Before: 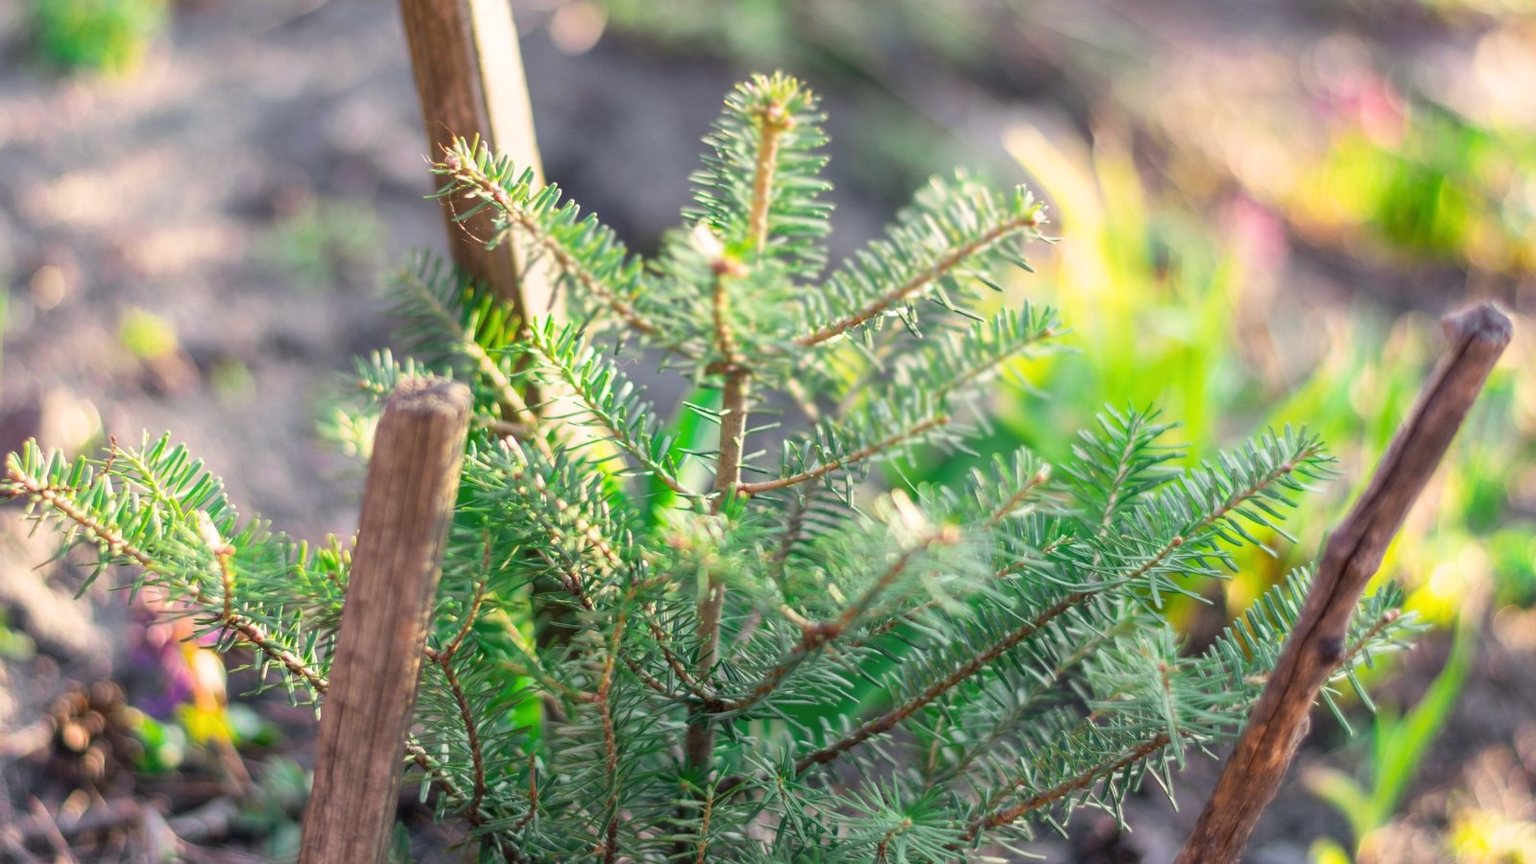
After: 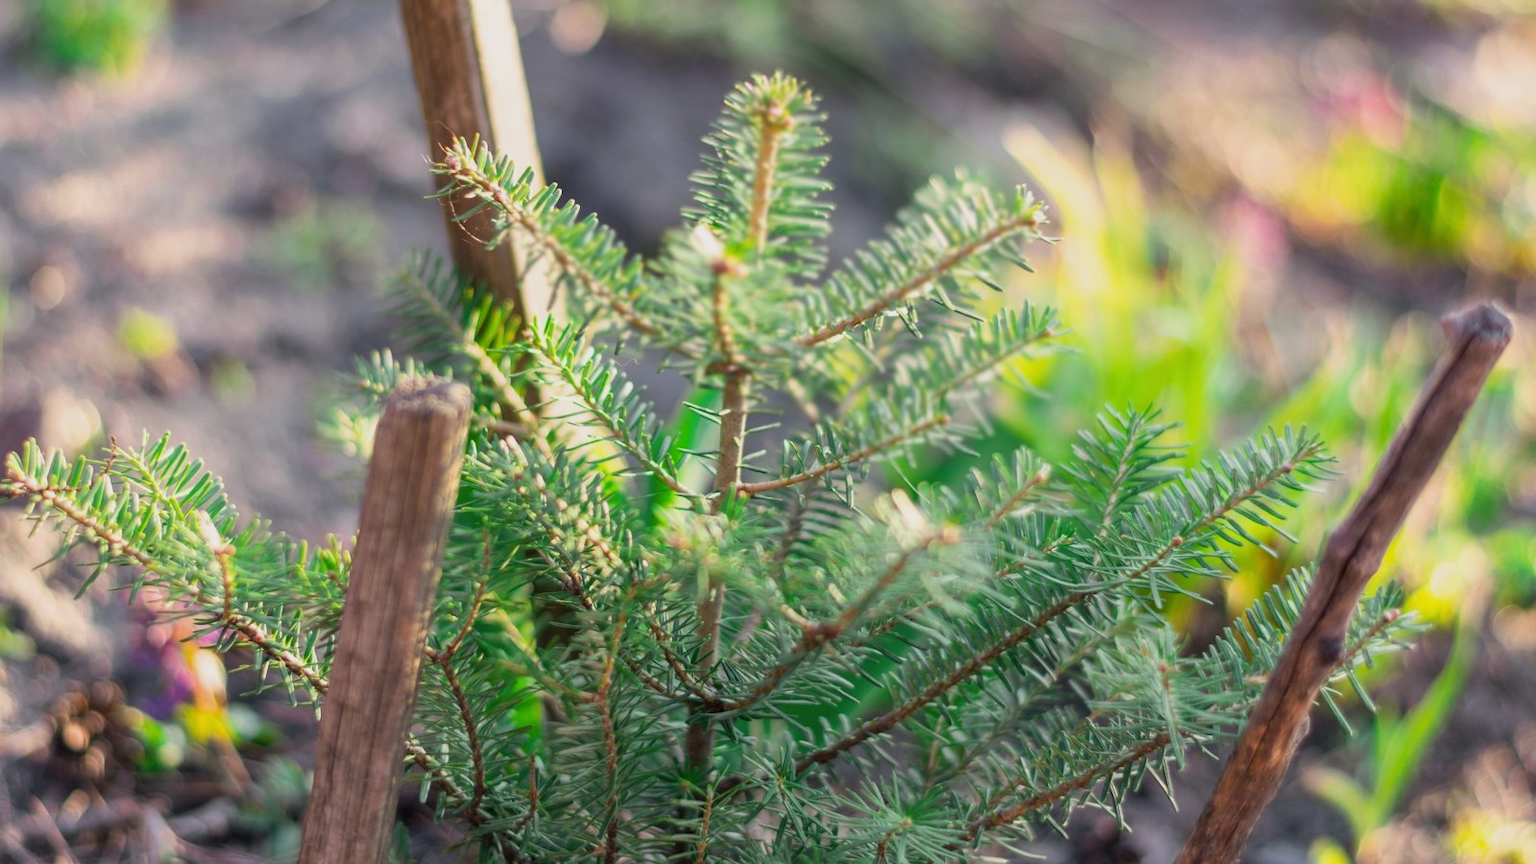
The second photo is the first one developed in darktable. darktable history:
exposure: exposure -0.287 EV, compensate highlight preservation false
